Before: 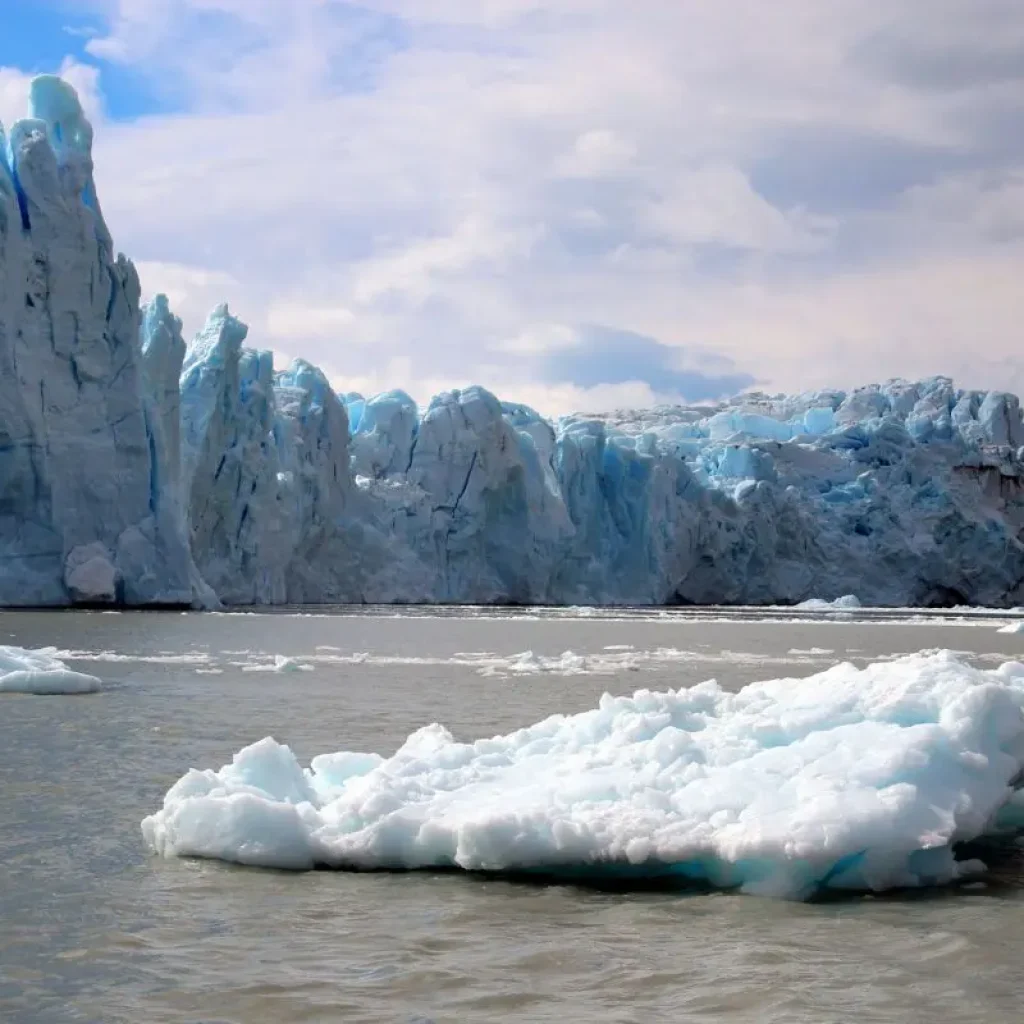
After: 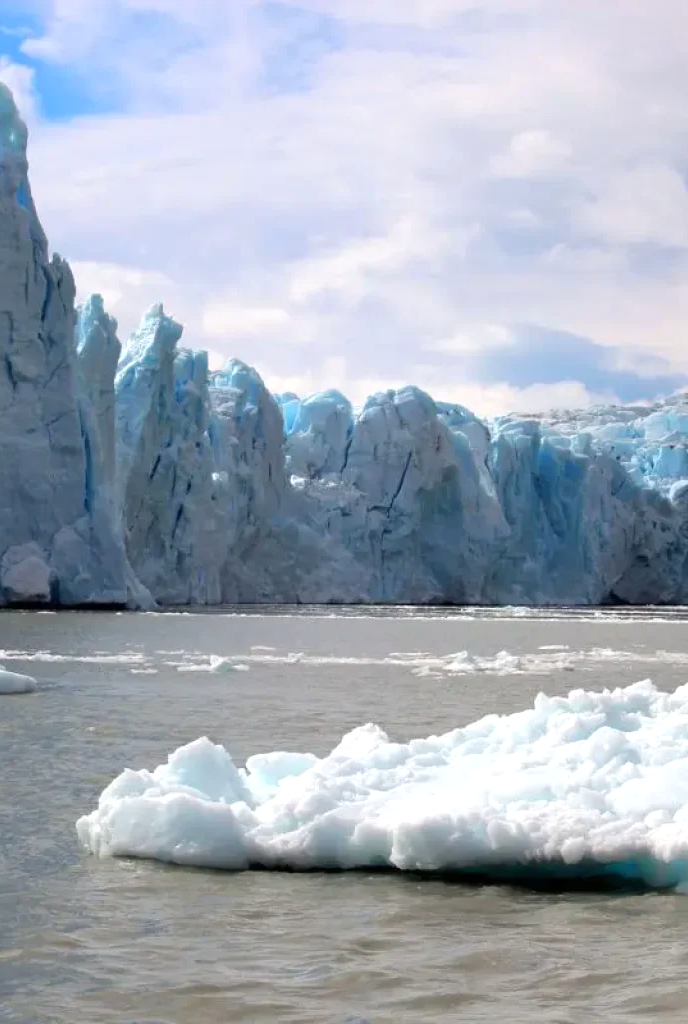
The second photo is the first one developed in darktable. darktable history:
crop and rotate: left 6.357%, right 26.442%
exposure: exposure 0.203 EV, compensate exposure bias true, compensate highlight preservation false
